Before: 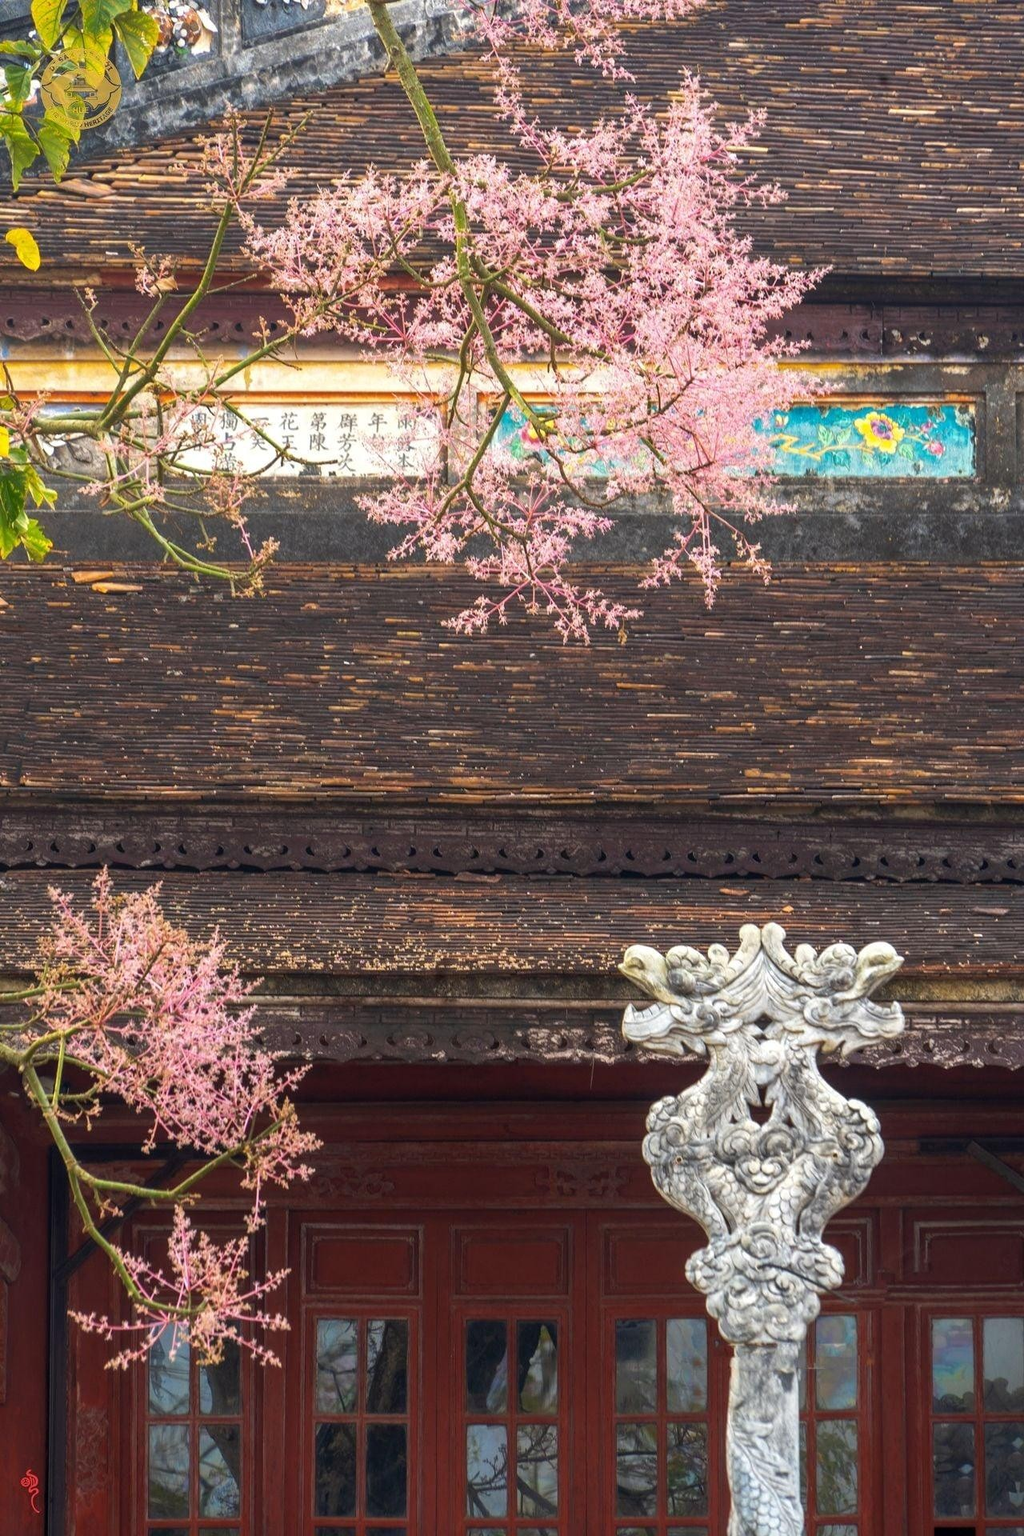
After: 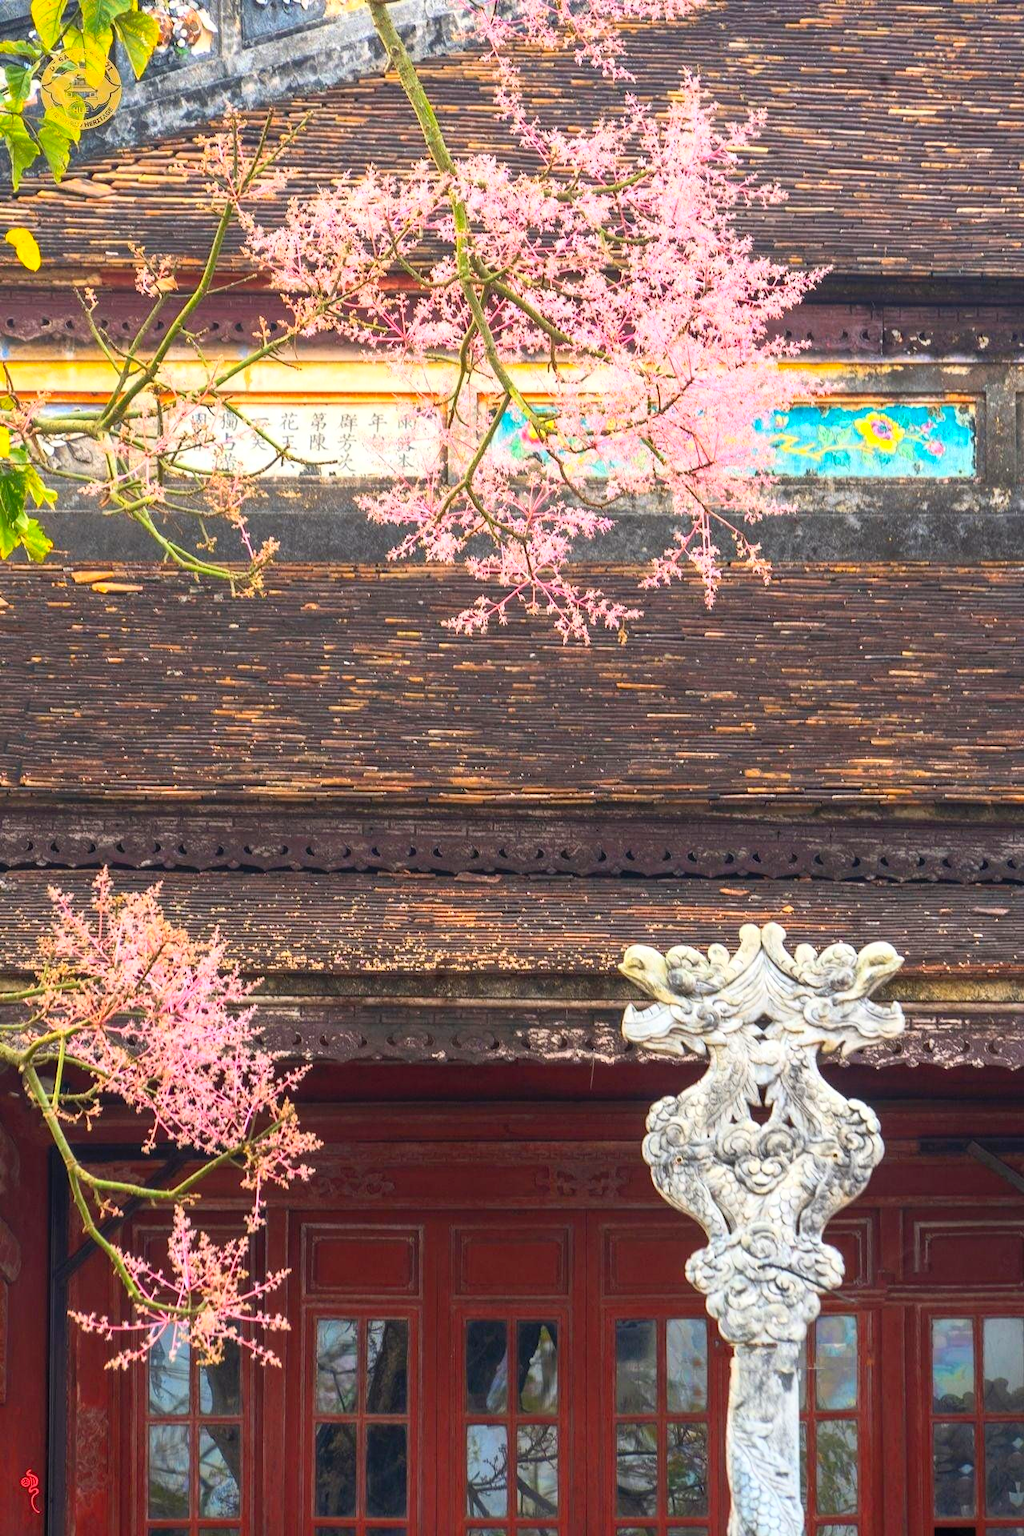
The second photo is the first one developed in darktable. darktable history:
contrast brightness saturation: contrast 0.242, brightness 0.245, saturation 0.394
